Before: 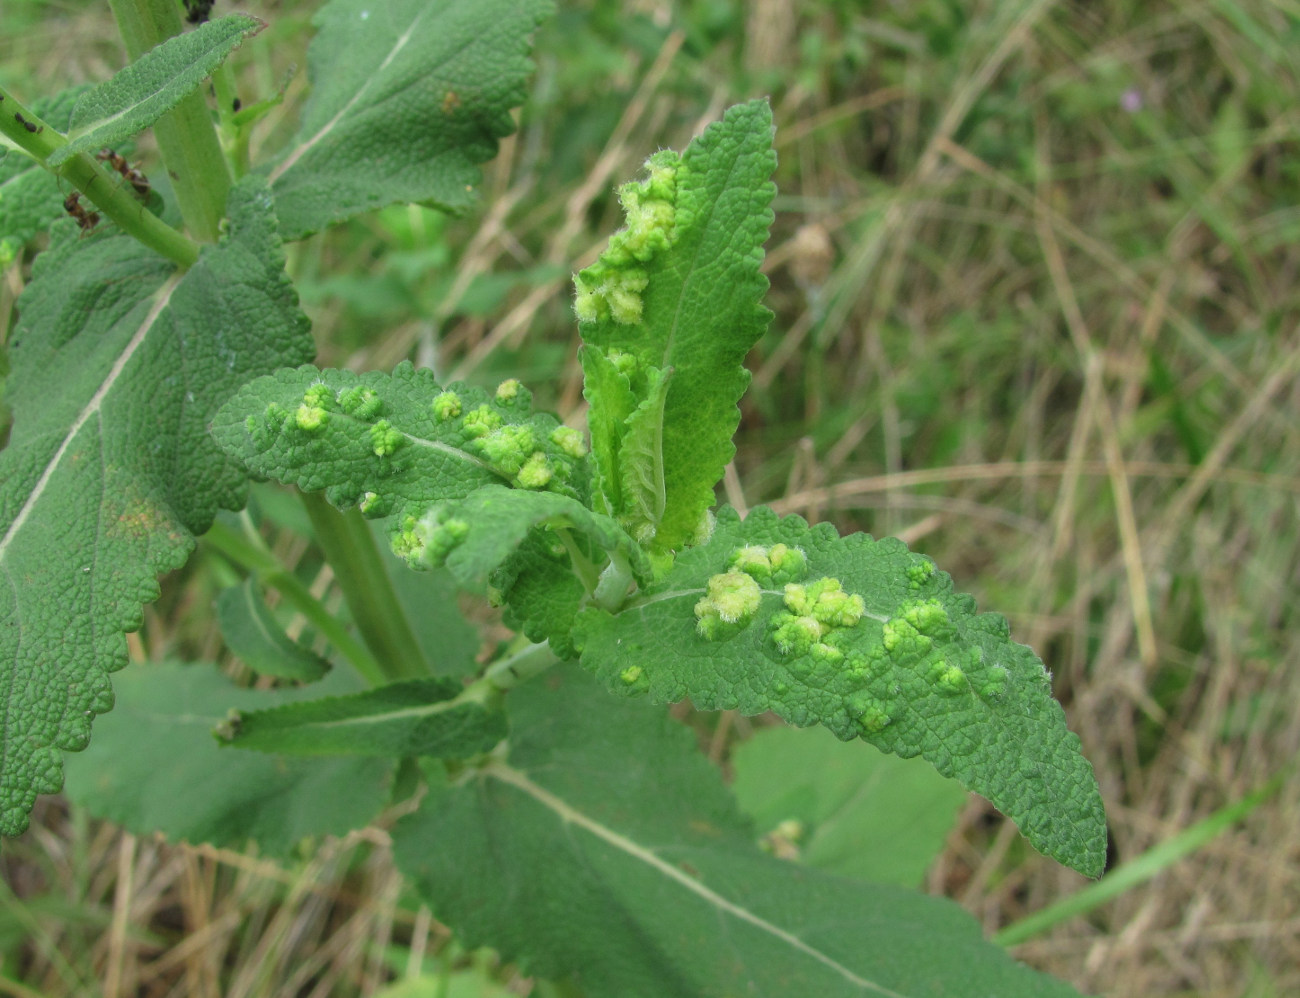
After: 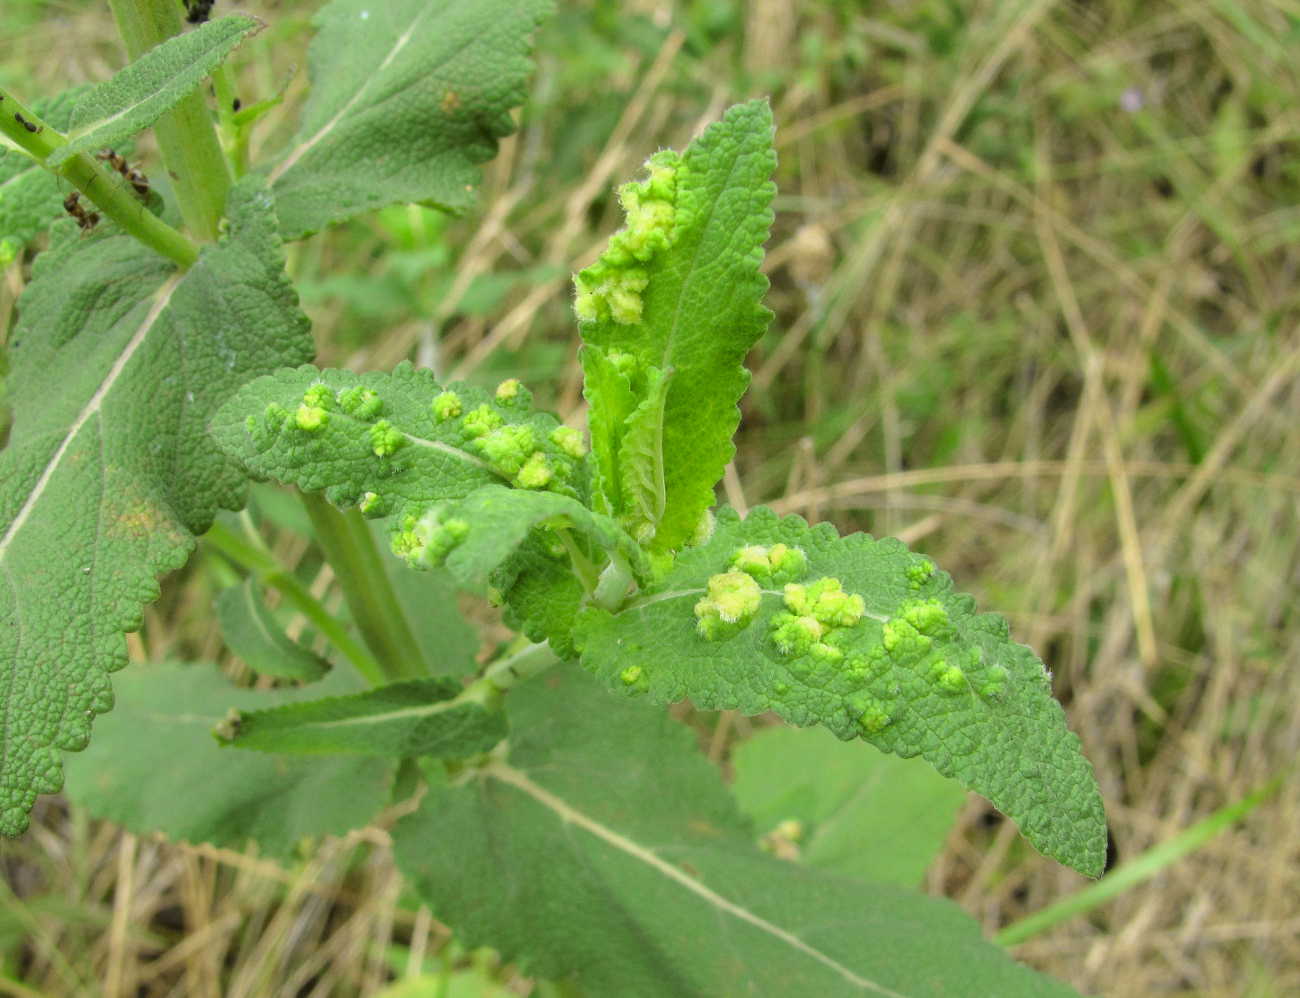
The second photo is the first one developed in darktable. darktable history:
tone curve: curves: ch0 [(0, 0.013) (0.129, 0.1) (0.327, 0.382) (0.489, 0.573) (0.66, 0.748) (0.858, 0.926) (1, 0.977)]; ch1 [(0, 0) (0.353, 0.344) (0.45, 0.46) (0.498, 0.498) (0.521, 0.512) (0.563, 0.559) (0.592, 0.578) (0.647, 0.657) (1, 1)]; ch2 [(0, 0) (0.333, 0.346) (0.375, 0.375) (0.424, 0.43) (0.476, 0.492) (0.502, 0.502) (0.524, 0.531) (0.579, 0.61) (0.612, 0.644) (0.66, 0.715) (1, 1)], color space Lab, independent channels, preserve colors none
